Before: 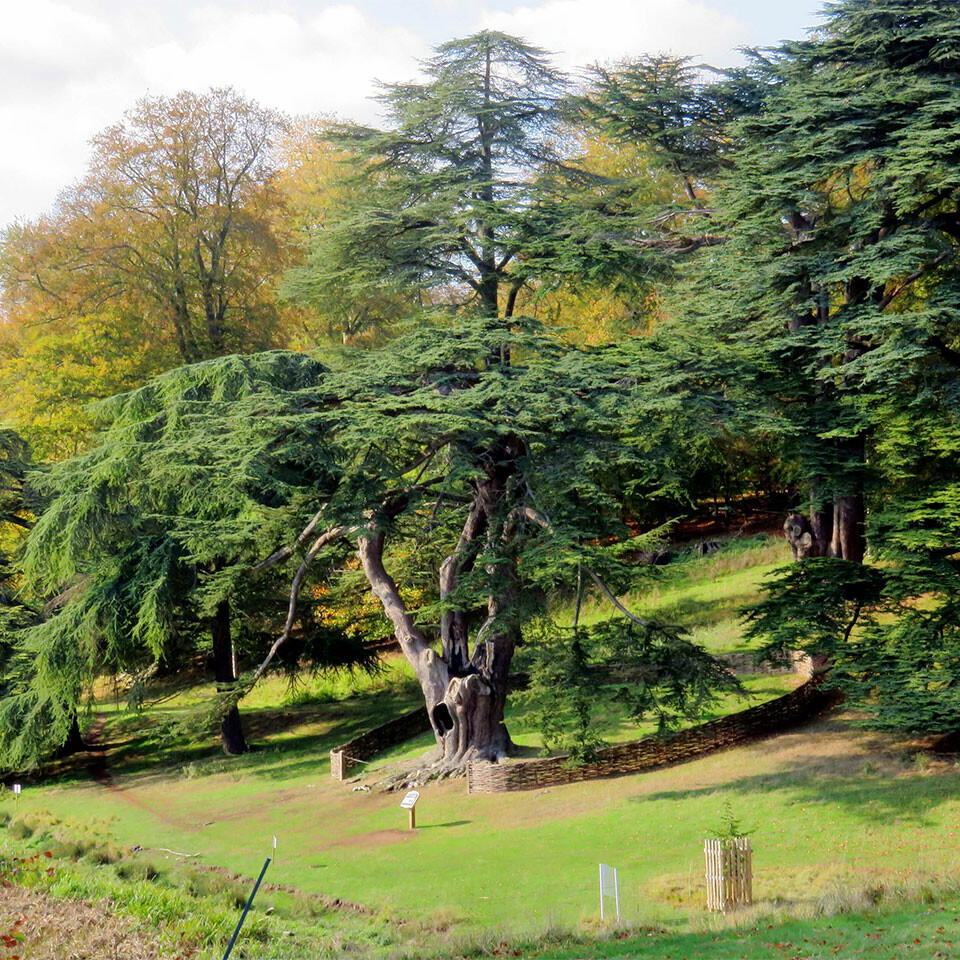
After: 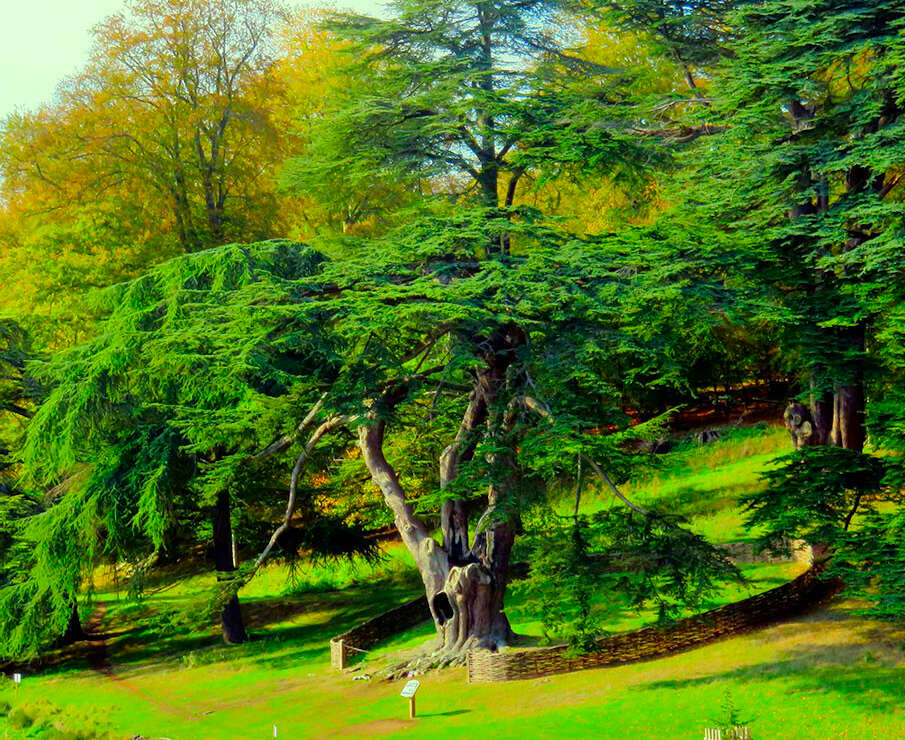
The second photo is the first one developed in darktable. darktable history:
crop and rotate: angle 0.03°, top 11.643%, right 5.651%, bottom 11.189%
color correction: highlights a* -10.77, highlights b* 9.8, saturation 1.72
